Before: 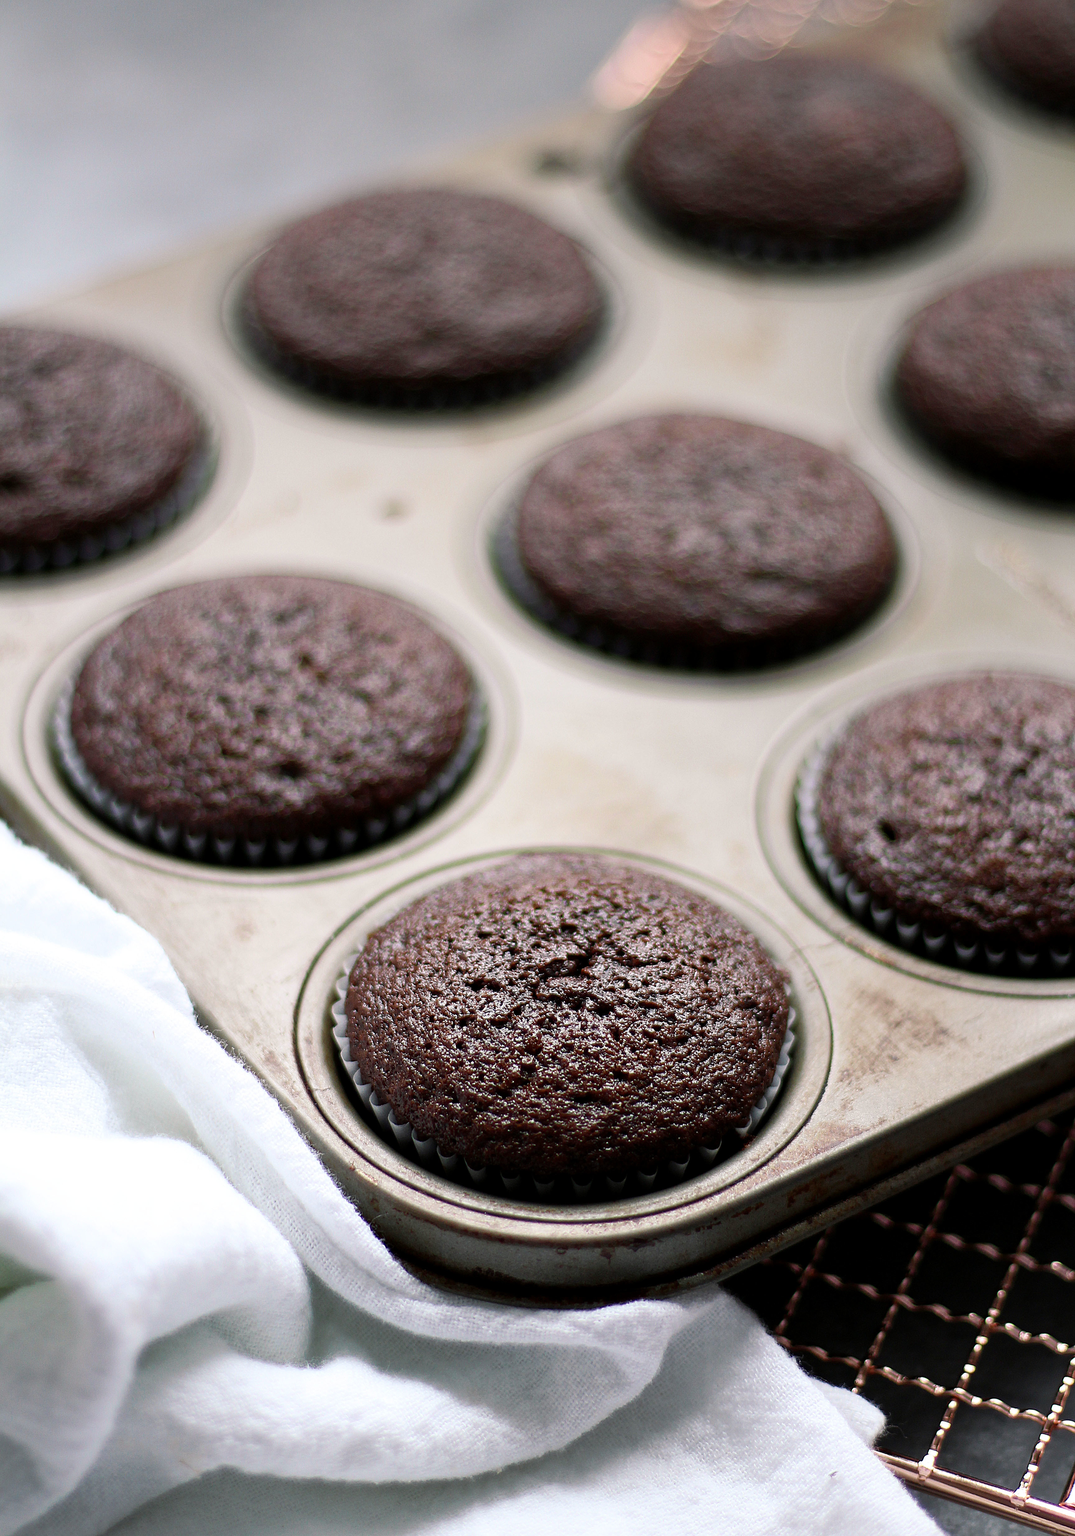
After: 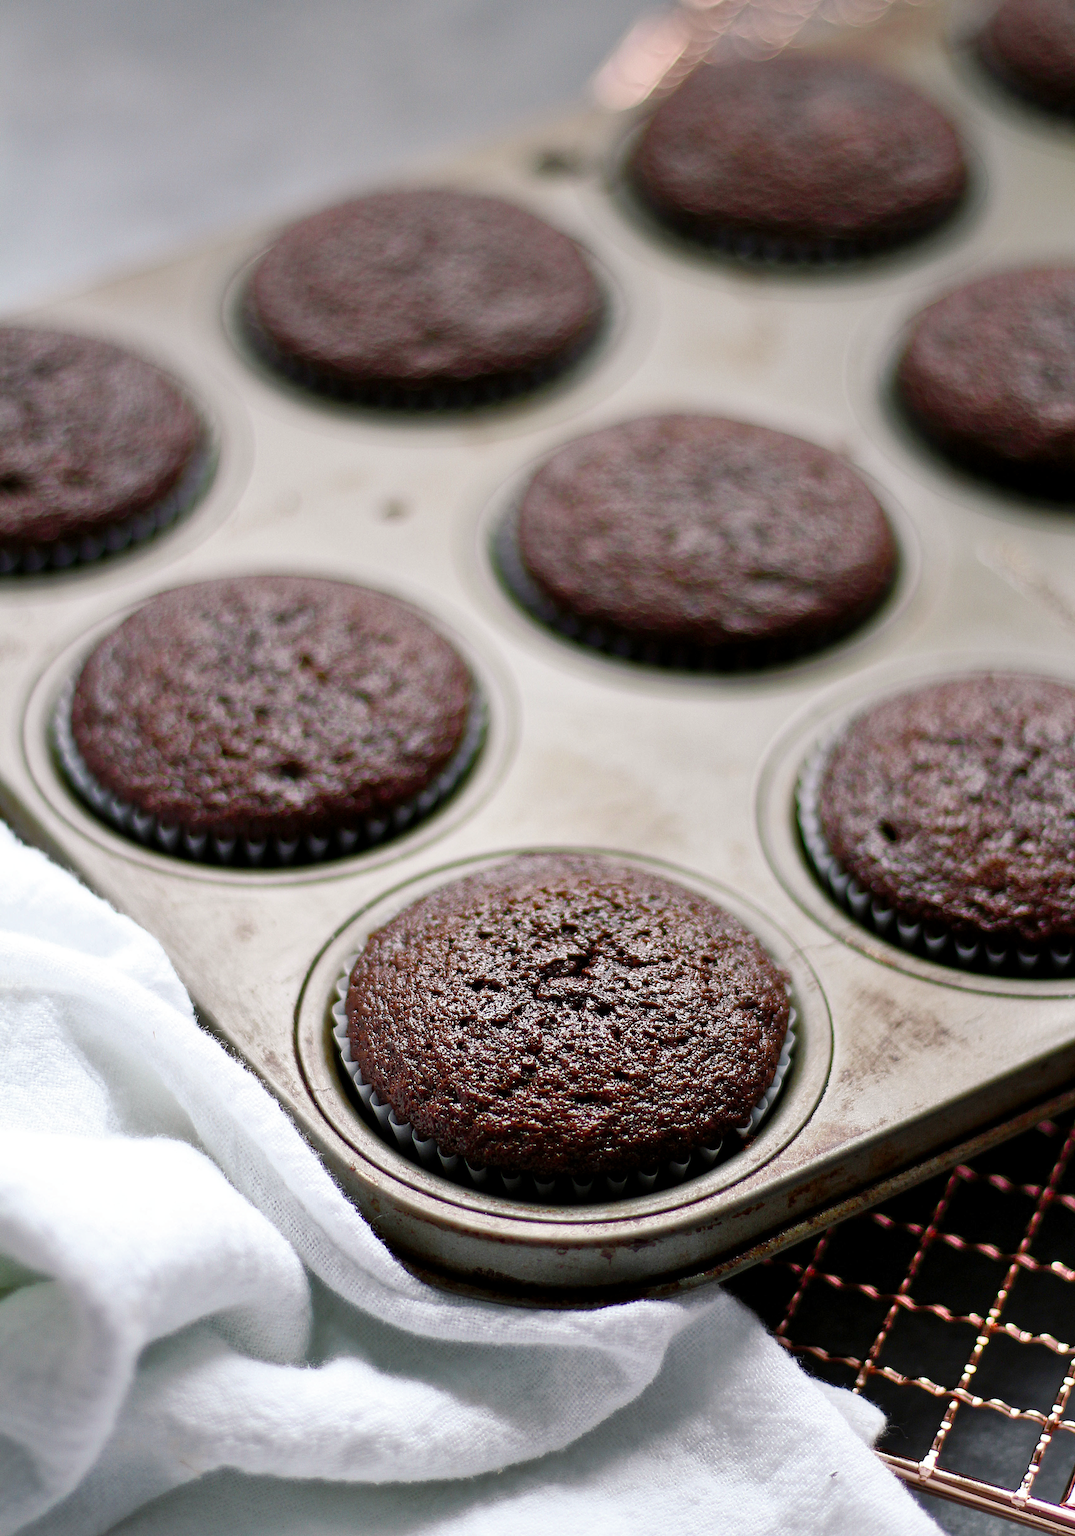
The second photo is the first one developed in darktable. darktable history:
shadows and highlights: shadows 49, highlights -41, soften with gaussian
color balance rgb: perceptual saturation grading › global saturation 20%, perceptual saturation grading › highlights -50%, perceptual saturation grading › shadows 30%
